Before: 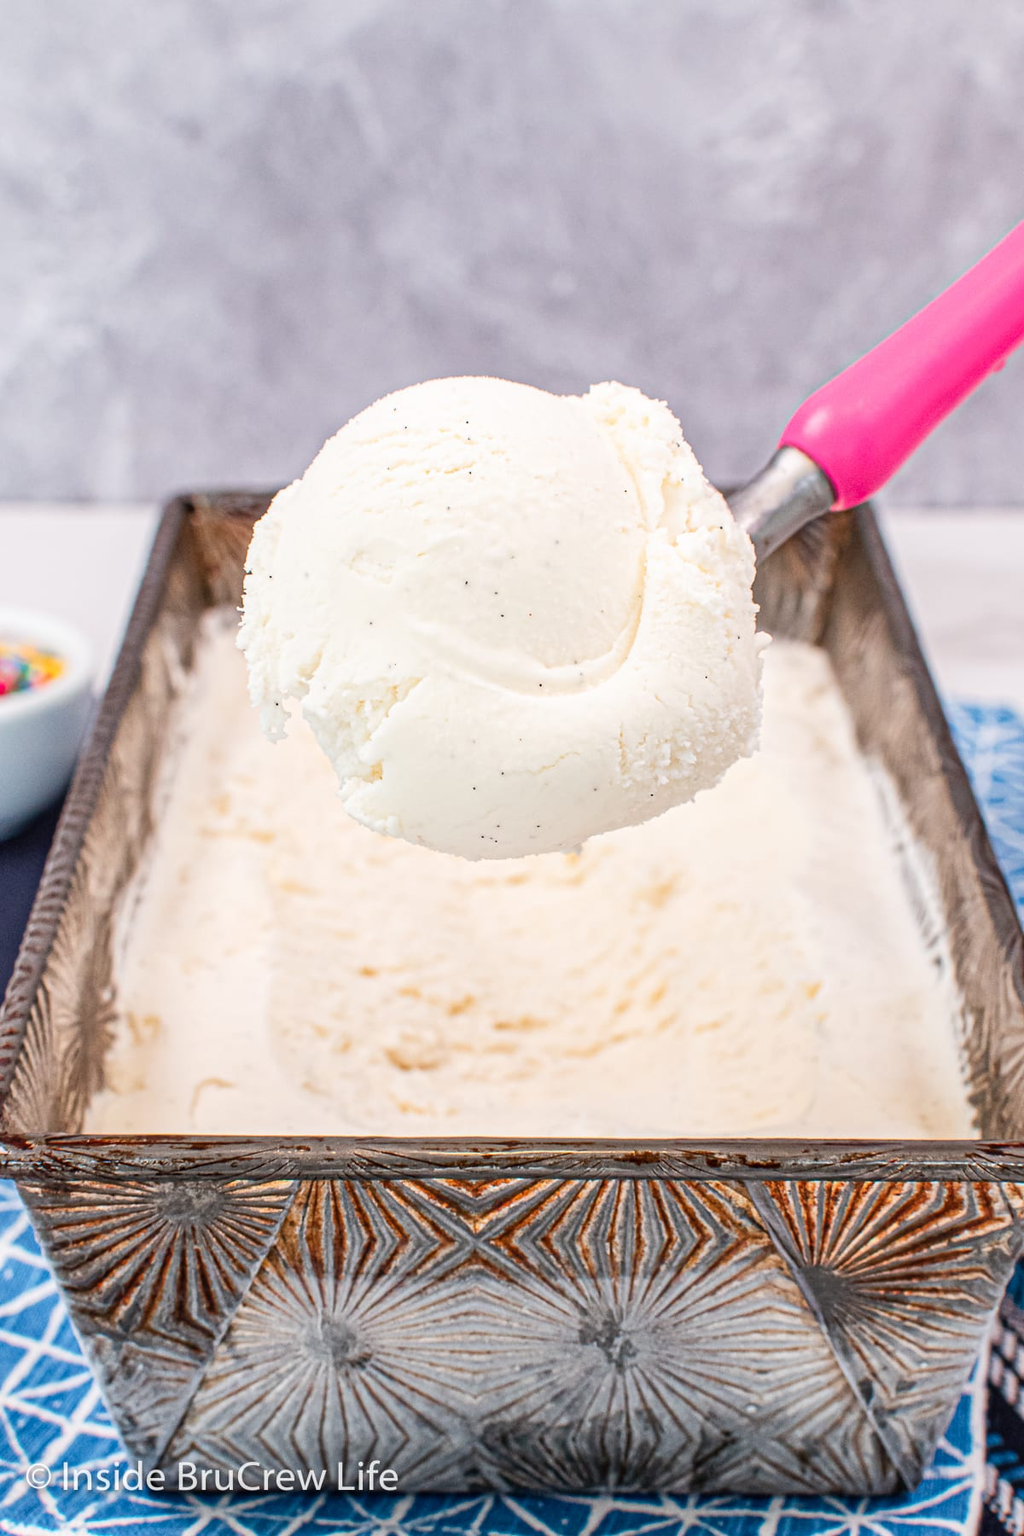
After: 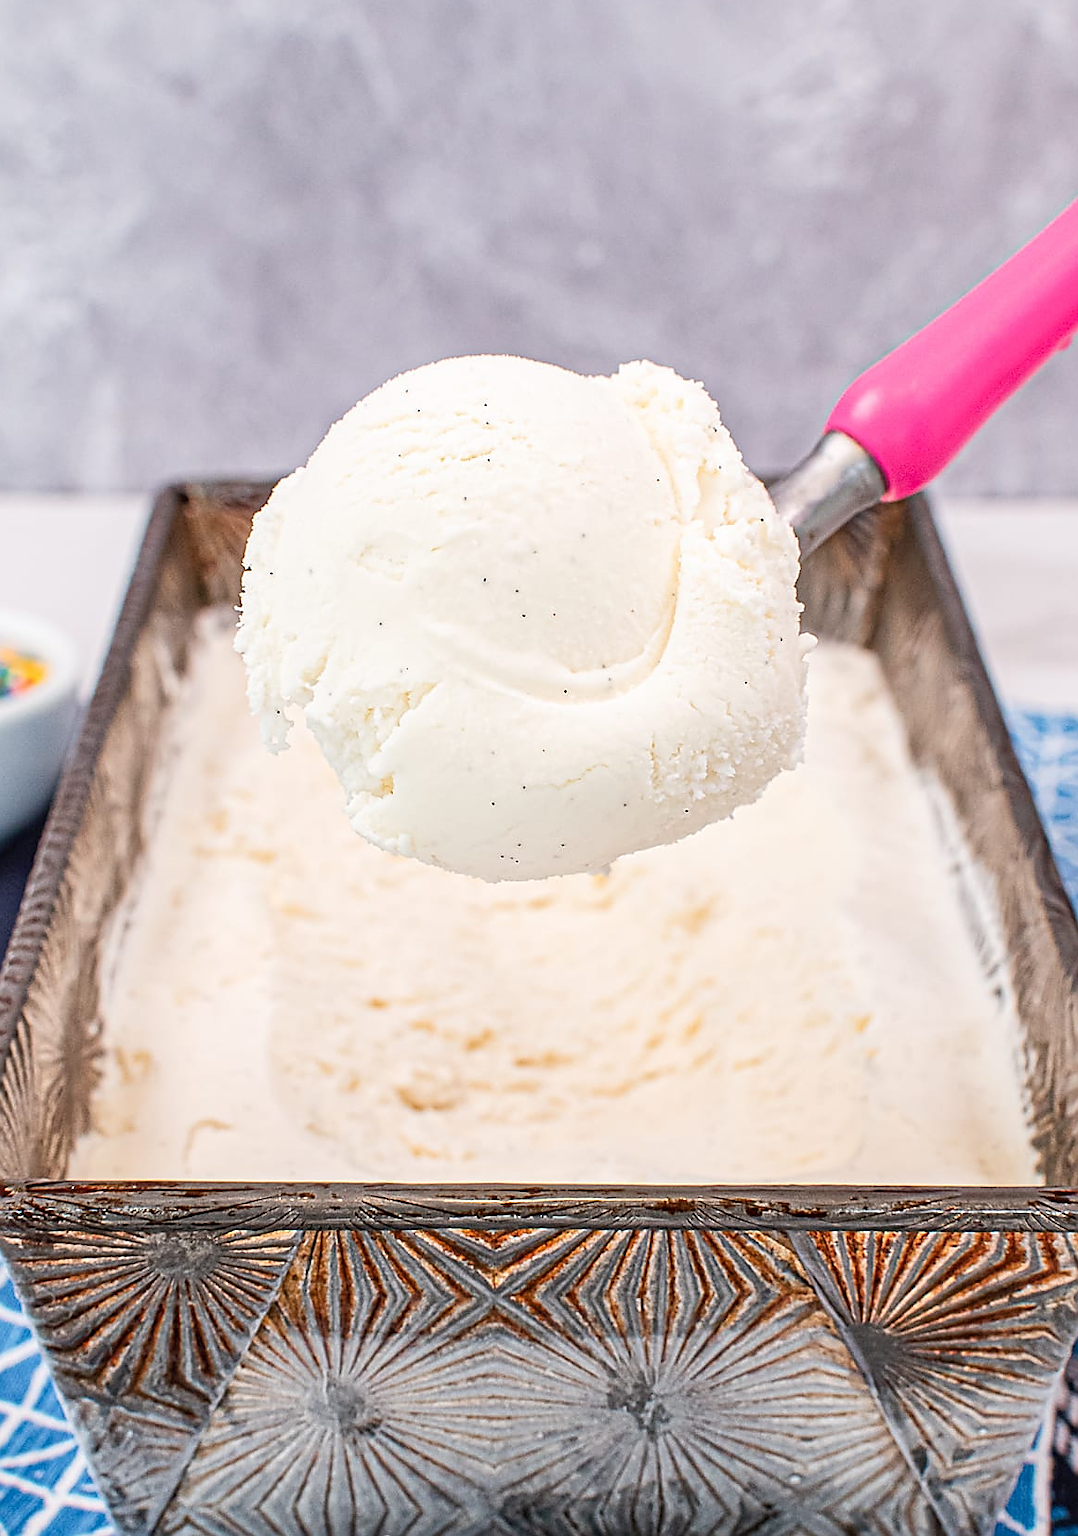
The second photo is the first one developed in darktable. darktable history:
sharpen: radius 1.386, amount 1.267, threshold 0.788
crop: left 2.118%, top 3.278%, right 1.119%, bottom 4.866%
